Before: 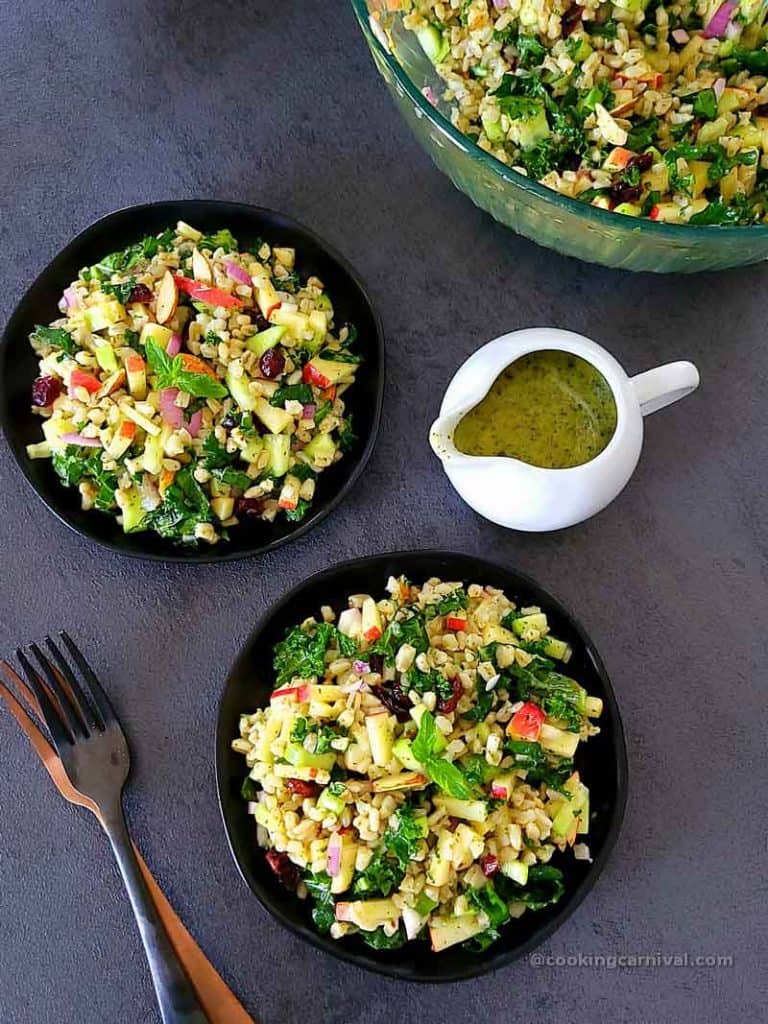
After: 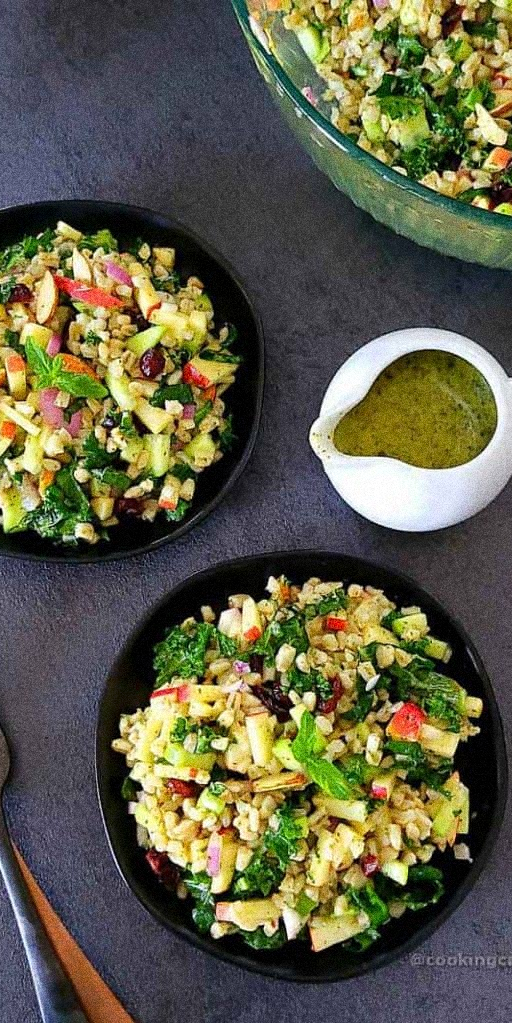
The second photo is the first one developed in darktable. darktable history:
crop and rotate: left 15.754%, right 17.579%
grain: coarseness 14.49 ISO, strength 48.04%, mid-tones bias 35%
